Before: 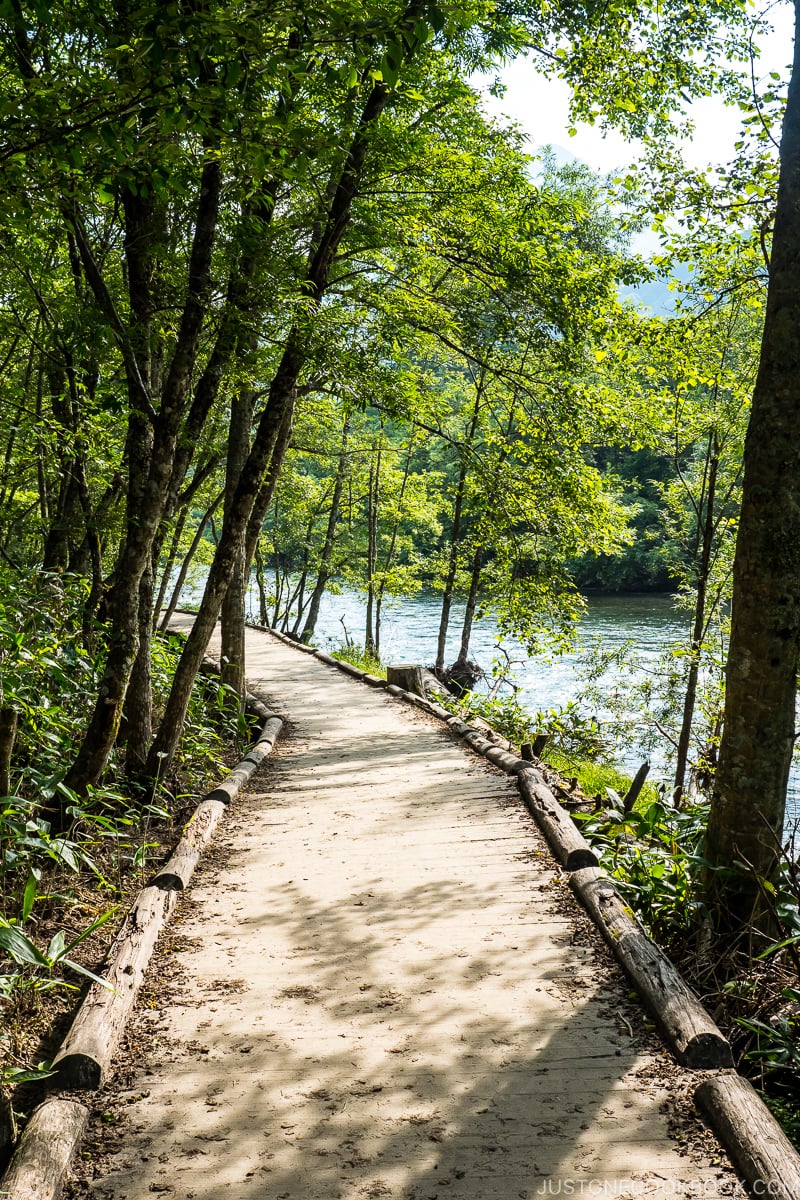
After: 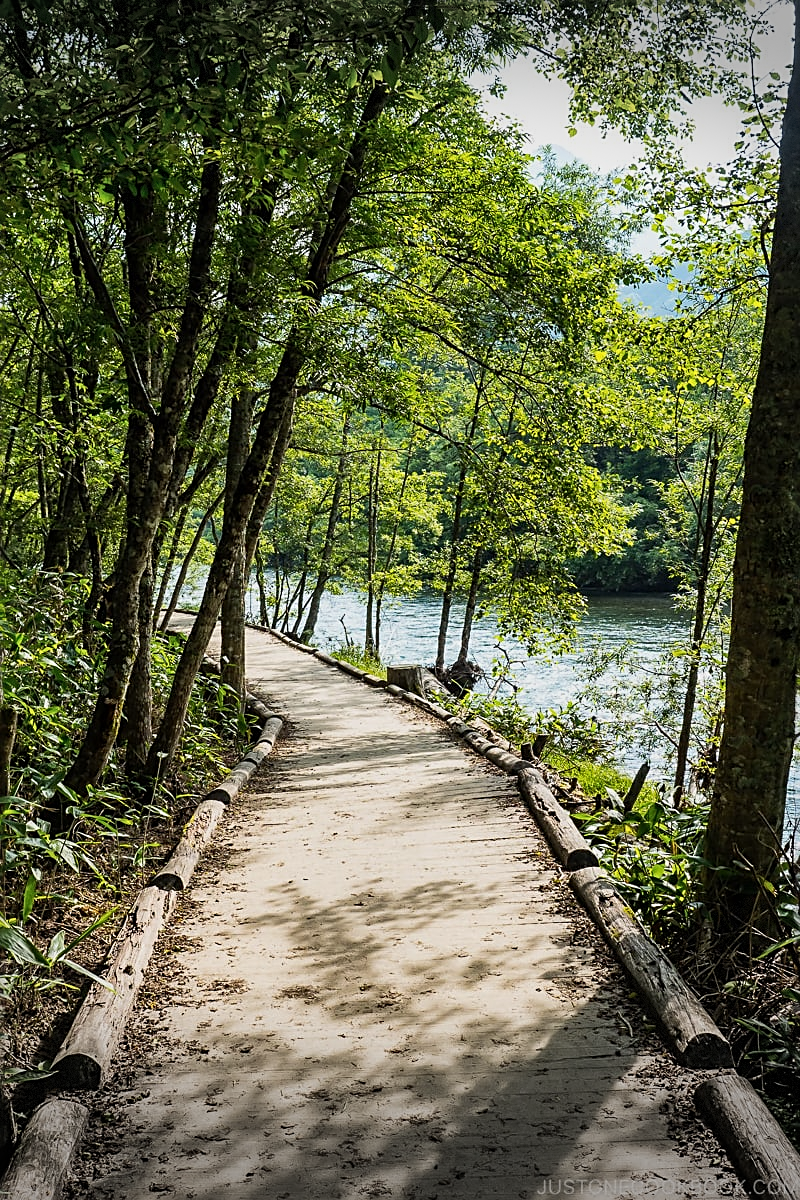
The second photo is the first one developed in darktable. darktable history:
shadows and highlights: radius 119.62, shadows 42.46, highlights -61.9, soften with gaussian
vignetting: fall-off start 100.1%, center (-0.033, -0.049), width/height ratio 1.323, dithering 8-bit output
exposure: exposure -0.258 EV, compensate highlight preservation false
sharpen: on, module defaults
